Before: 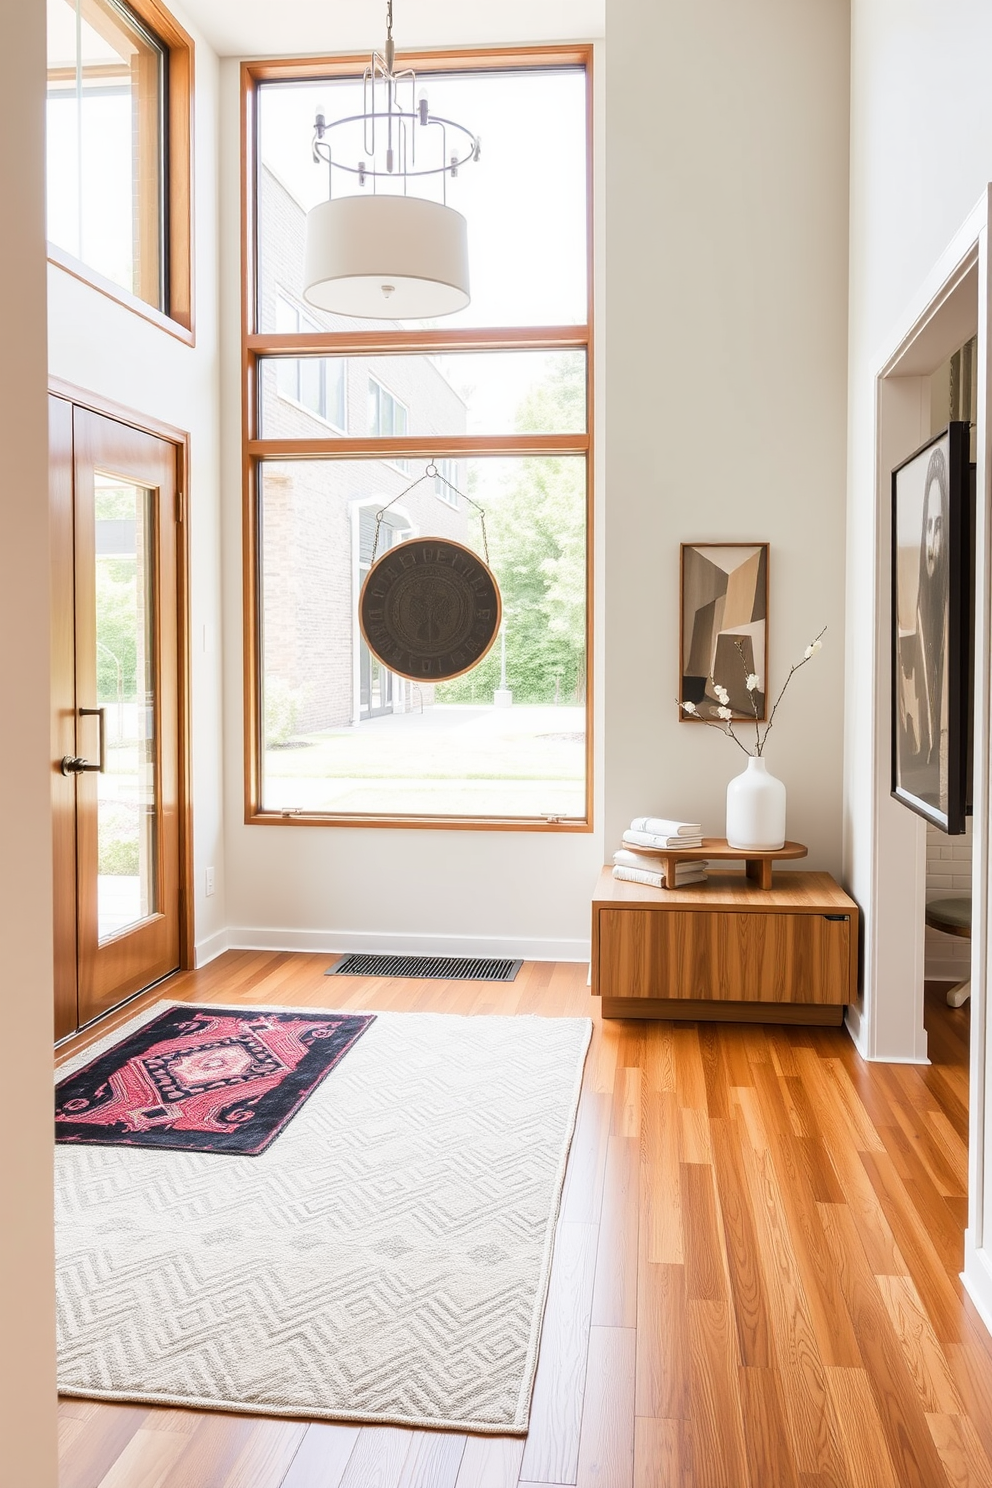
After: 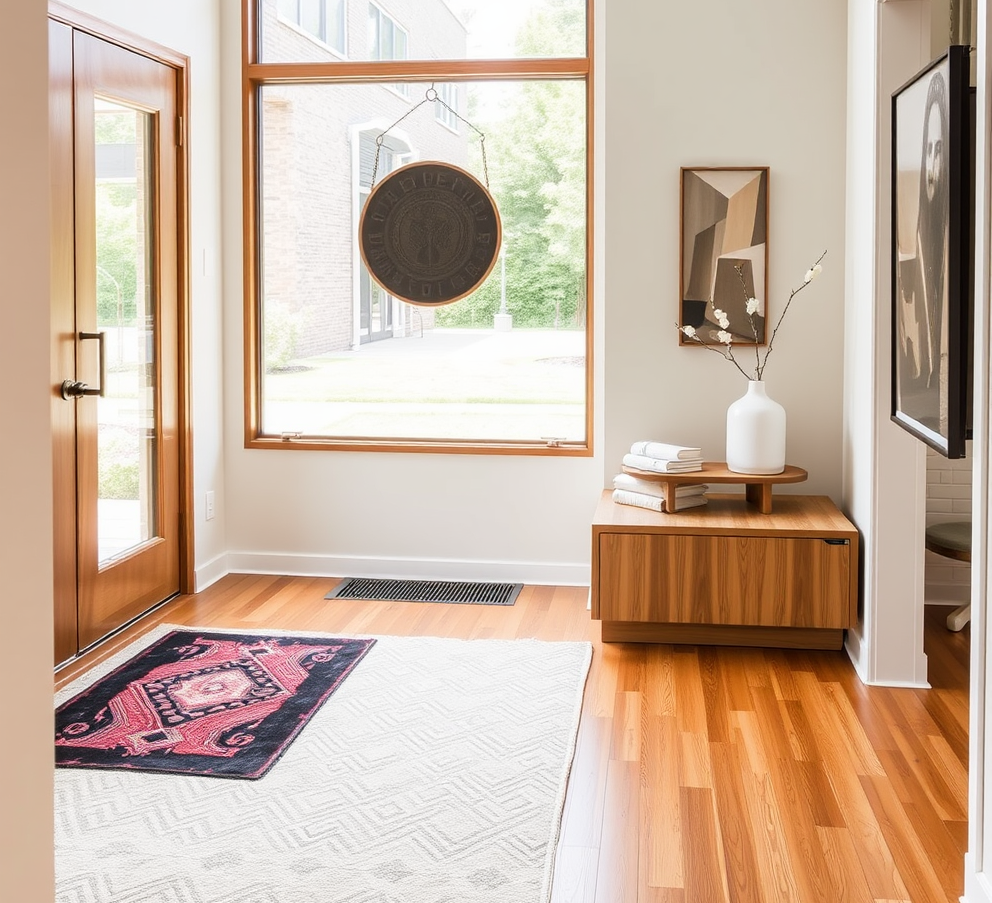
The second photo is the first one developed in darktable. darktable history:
crop and rotate: top 25.325%, bottom 13.948%
